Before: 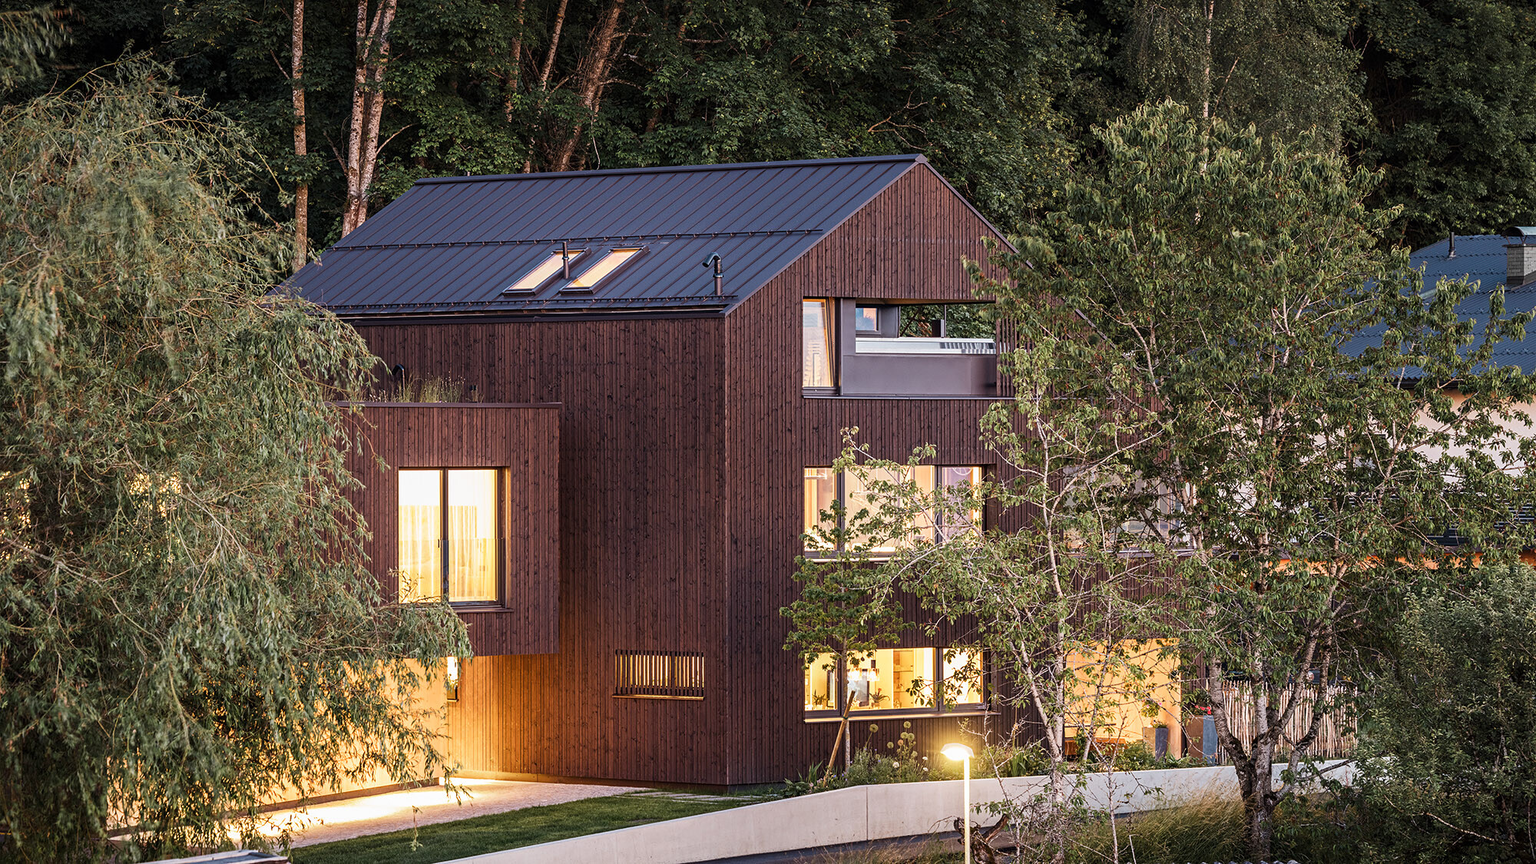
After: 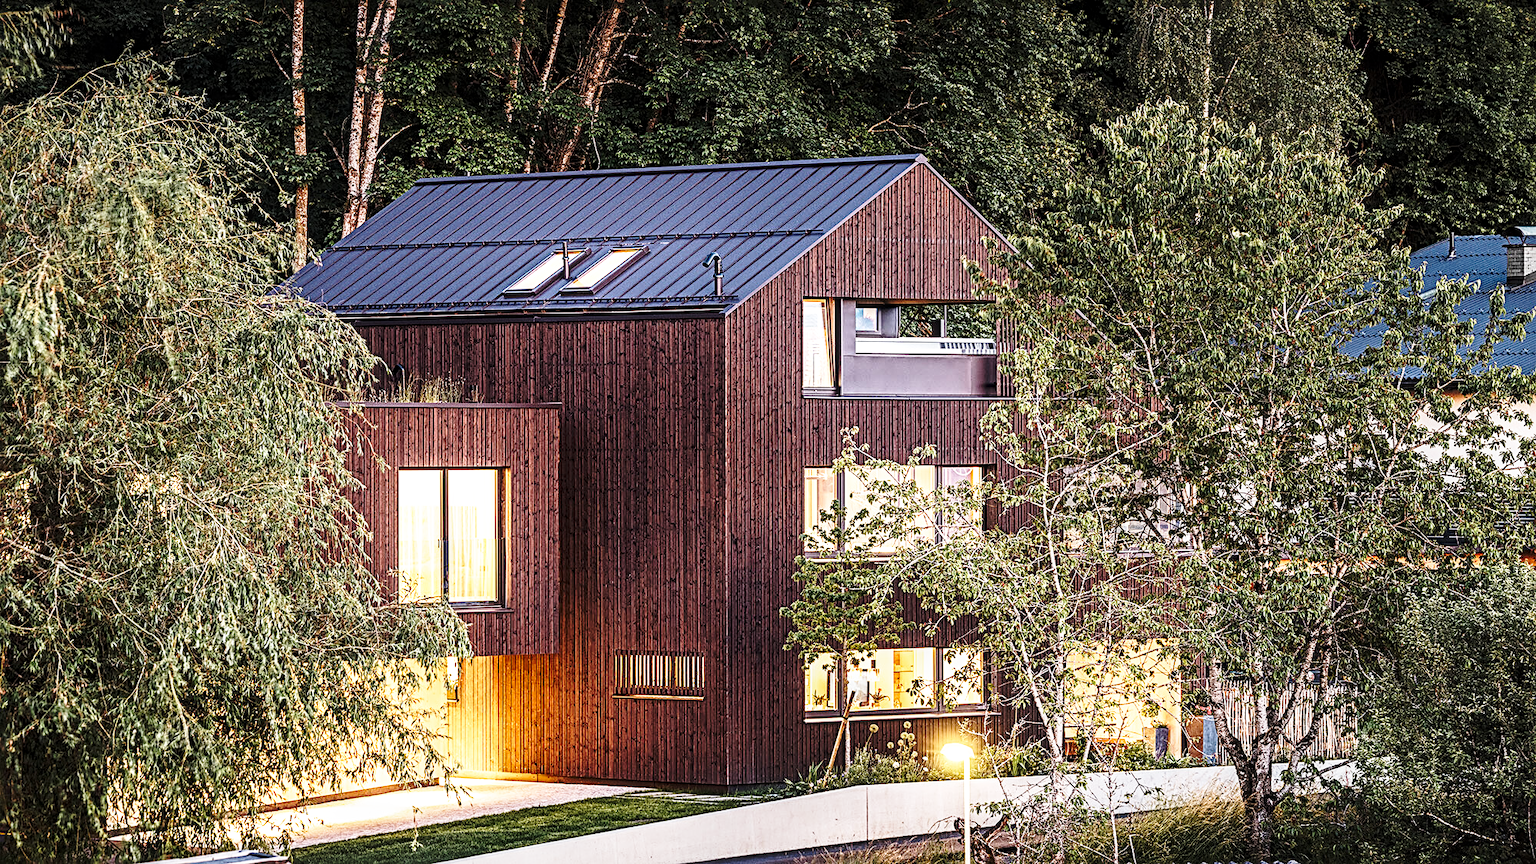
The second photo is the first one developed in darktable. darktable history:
local contrast: detail 130%
base curve: curves: ch0 [(0, 0) (0.036, 0.037) (0.121, 0.228) (0.46, 0.76) (0.859, 0.983) (1, 1)], preserve colors none
tone equalizer: -8 EV -0.417 EV, -7 EV -0.389 EV, -6 EV -0.333 EV, -5 EV -0.222 EV, -3 EV 0.222 EV, -2 EV 0.333 EV, -1 EV 0.389 EV, +0 EV 0.417 EV, edges refinement/feathering 500, mask exposure compensation -1.57 EV, preserve details no
sharpen: radius 3.119
